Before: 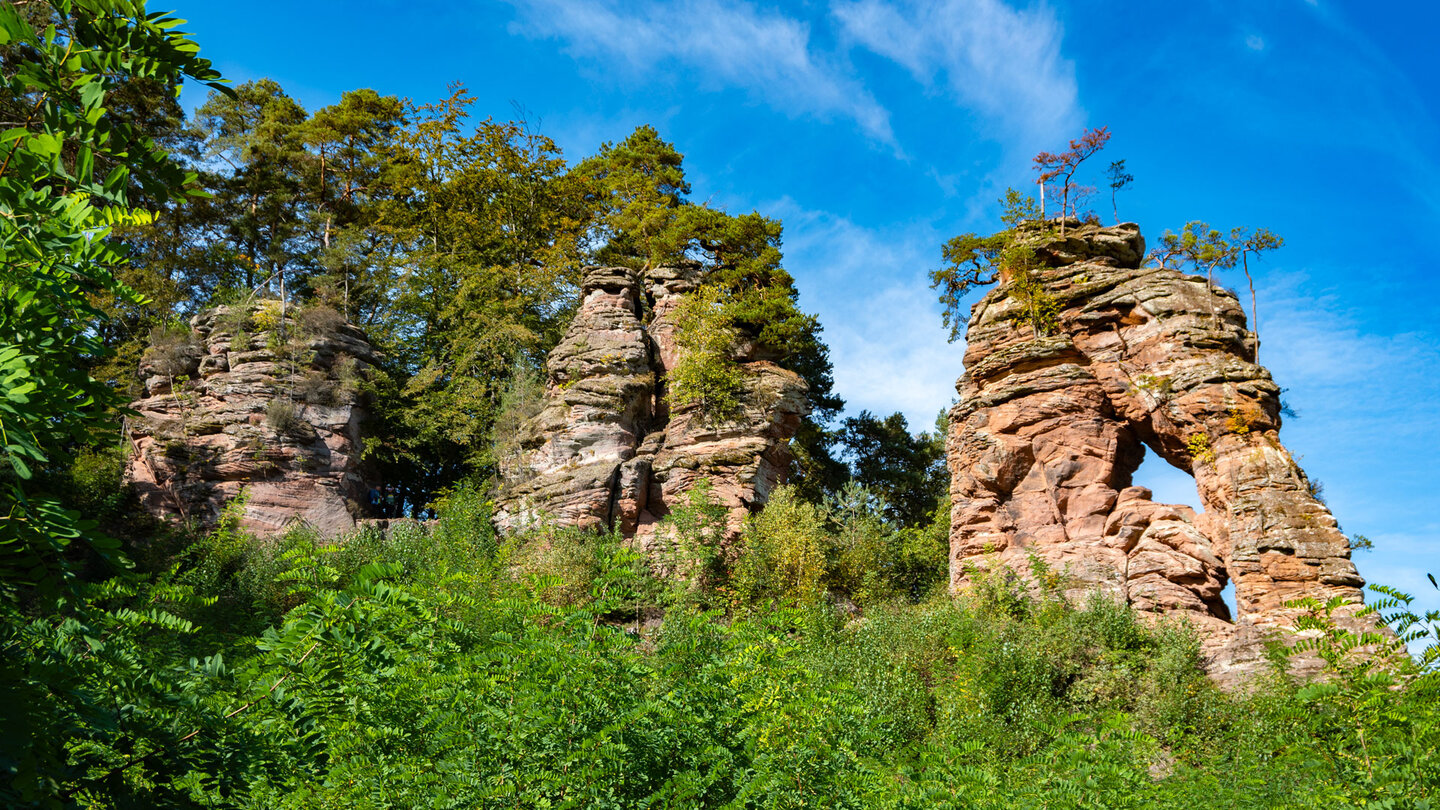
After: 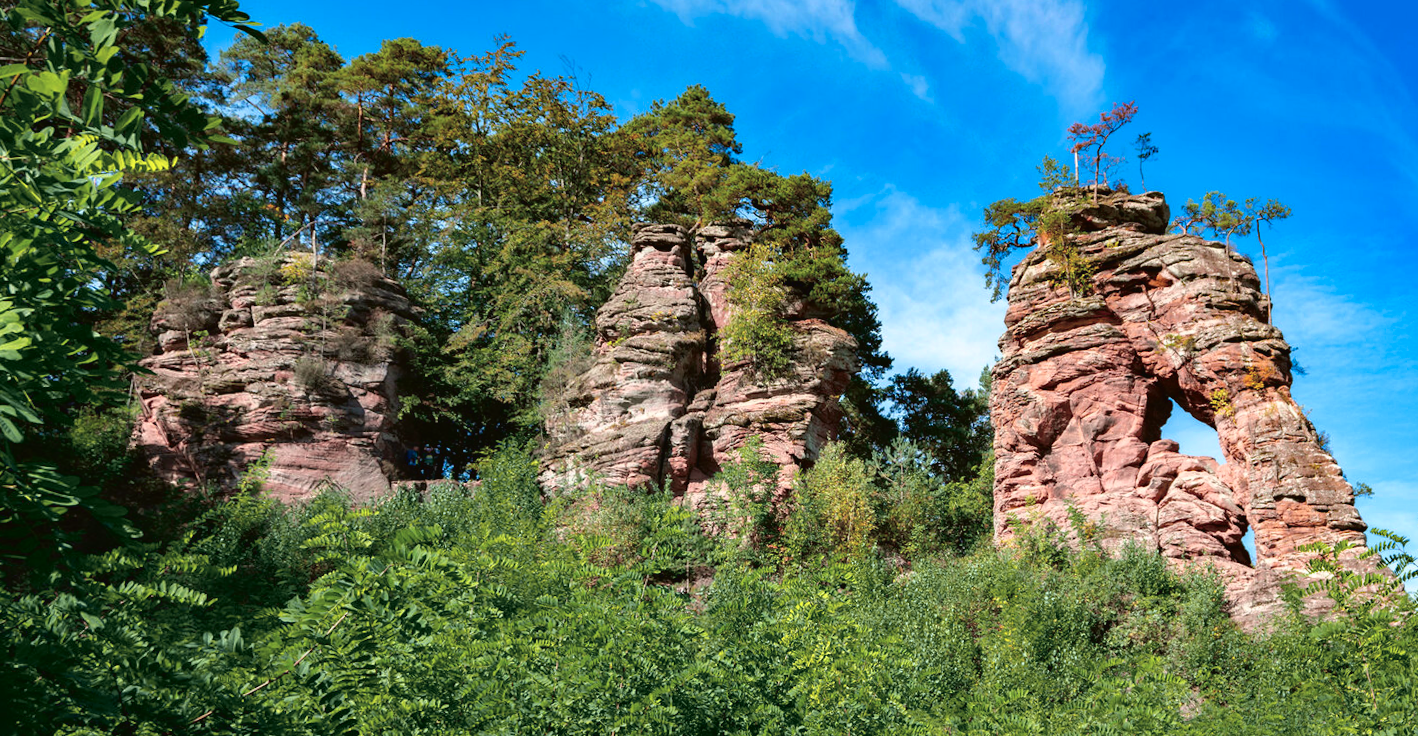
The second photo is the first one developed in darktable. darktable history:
rotate and perspective: rotation -0.013°, lens shift (vertical) -0.027, lens shift (horizontal) 0.178, crop left 0.016, crop right 0.989, crop top 0.082, crop bottom 0.918
tone curve: curves: ch0 [(0, 0.021) (0.059, 0.053) (0.197, 0.191) (0.32, 0.311) (0.495, 0.505) (0.725, 0.731) (0.89, 0.919) (1, 1)]; ch1 [(0, 0) (0.094, 0.081) (0.285, 0.299) (0.401, 0.424) (0.453, 0.439) (0.495, 0.496) (0.54, 0.55) (0.615, 0.637) (0.657, 0.683) (1, 1)]; ch2 [(0, 0) (0.257, 0.217) (0.43, 0.421) (0.498, 0.507) (0.547, 0.539) (0.595, 0.56) (0.644, 0.599) (1, 1)], color space Lab, independent channels, preserve colors none
